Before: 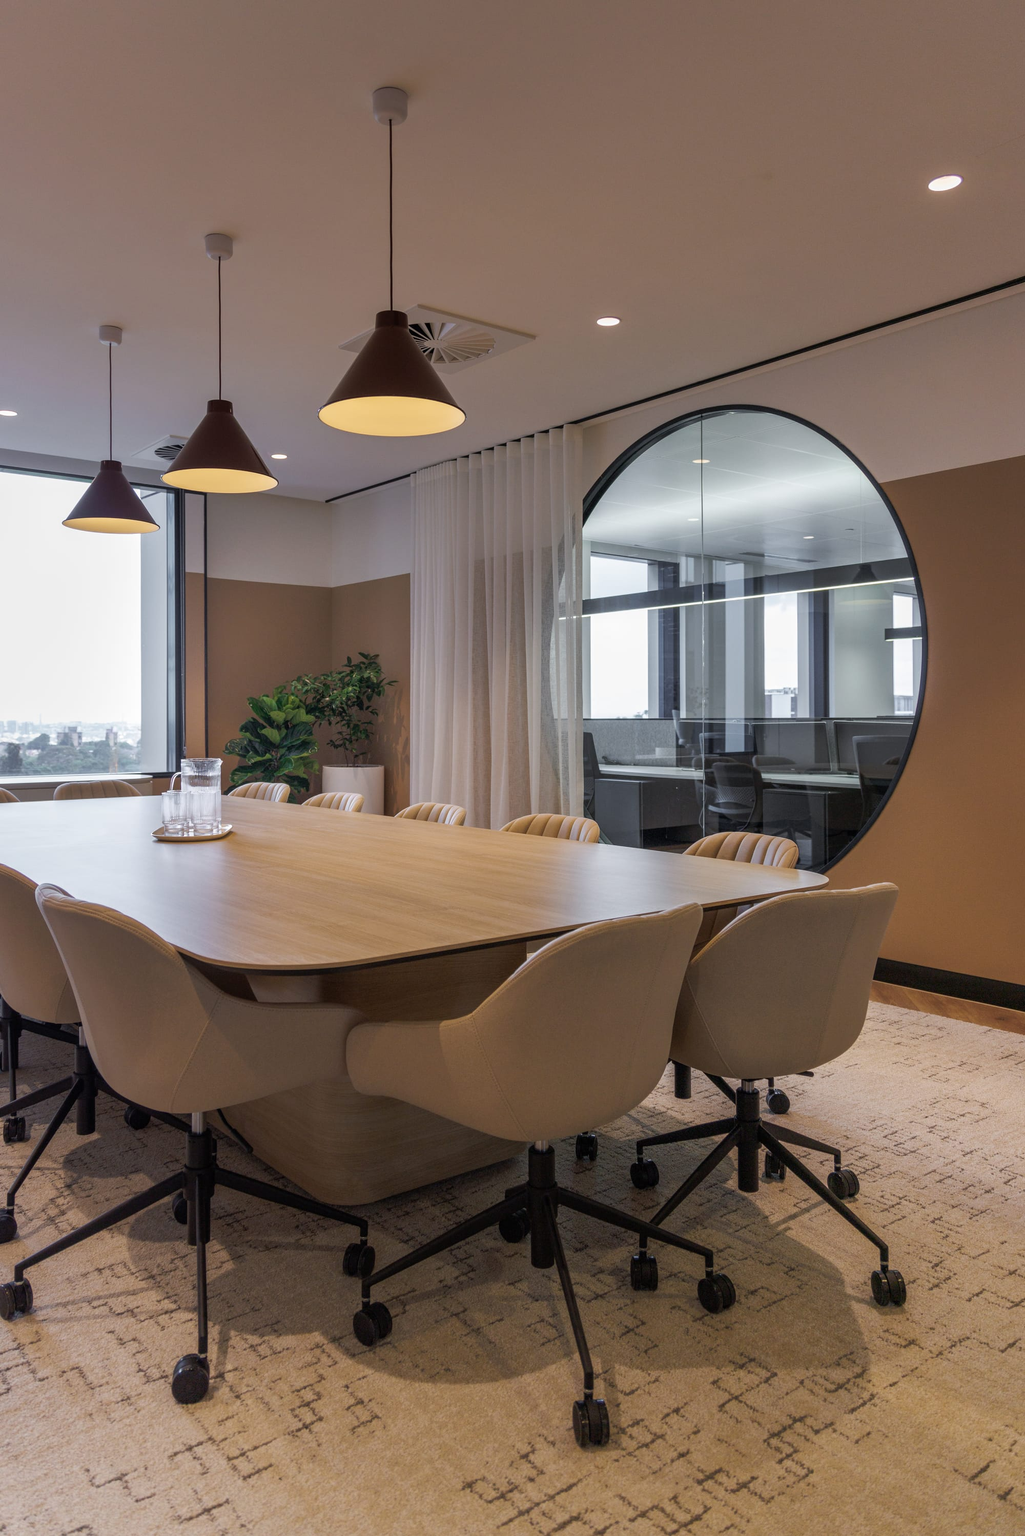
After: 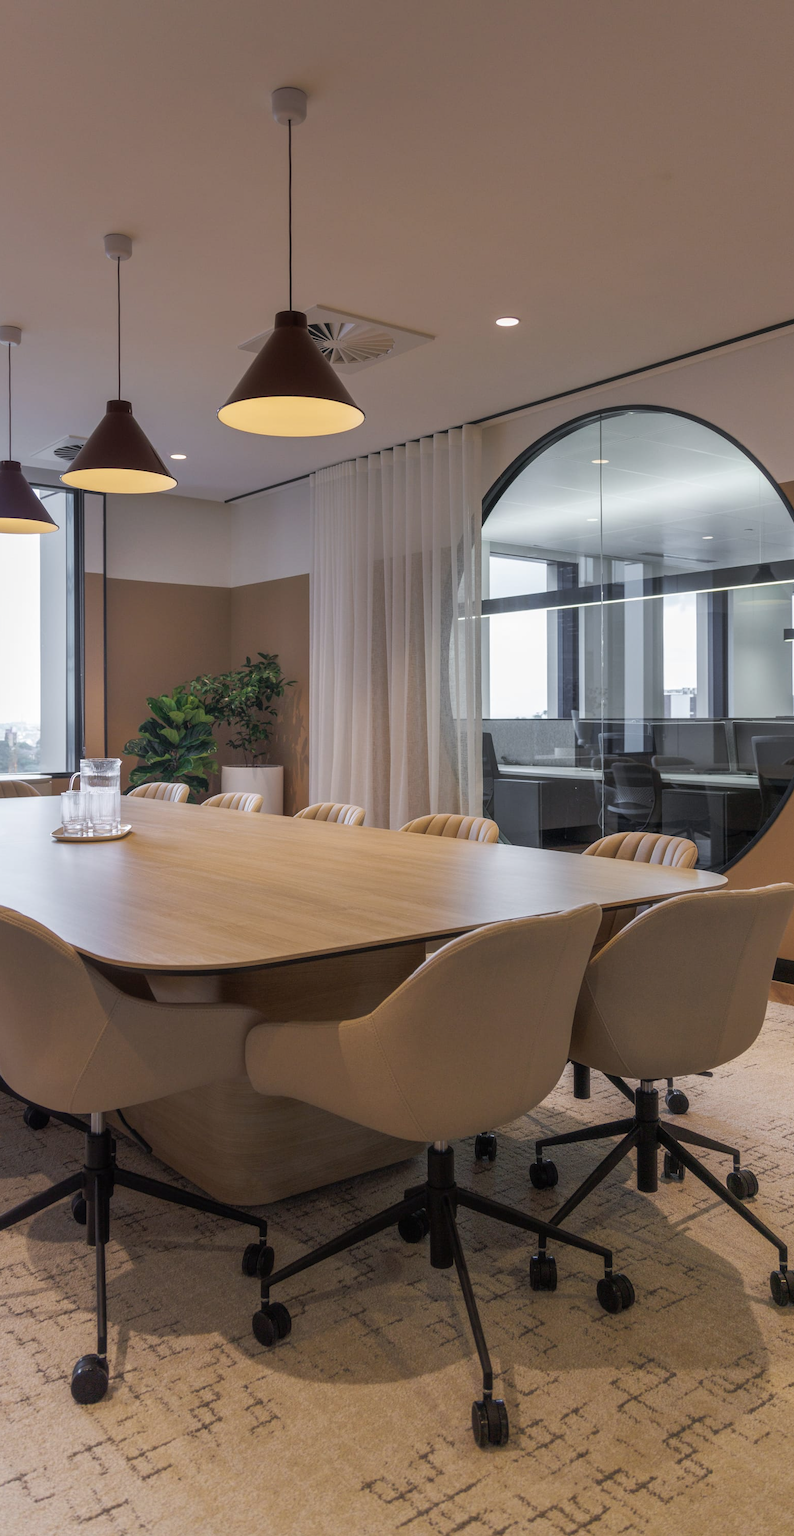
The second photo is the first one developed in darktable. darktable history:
crop: left 9.852%, right 12.623%
haze removal: strength -0.086, distance 0.36, adaptive false
